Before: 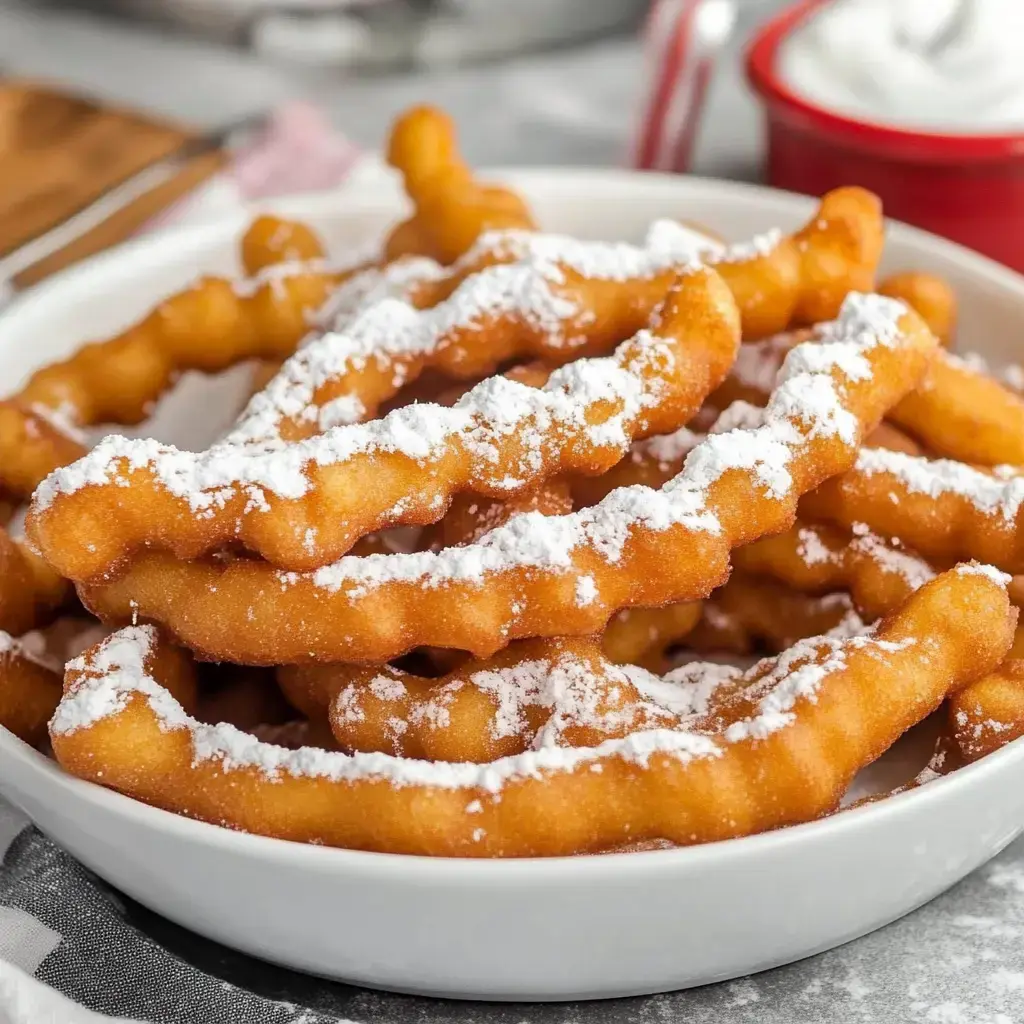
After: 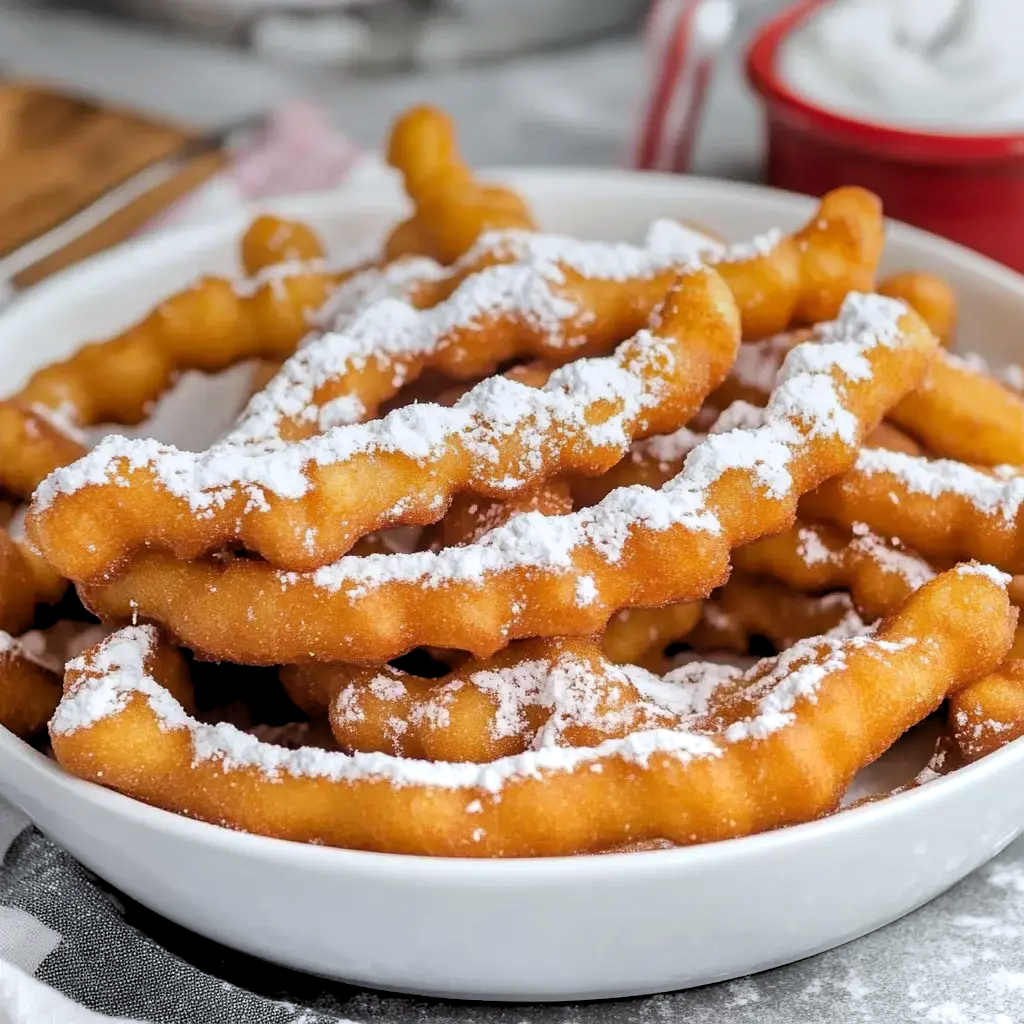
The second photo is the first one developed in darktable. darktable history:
white balance: red 0.976, blue 1.04
graduated density: on, module defaults
rgb levels: levels [[0.01, 0.419, 0.839], [0, 0.5, 1], [0, 0.5, 1]]
